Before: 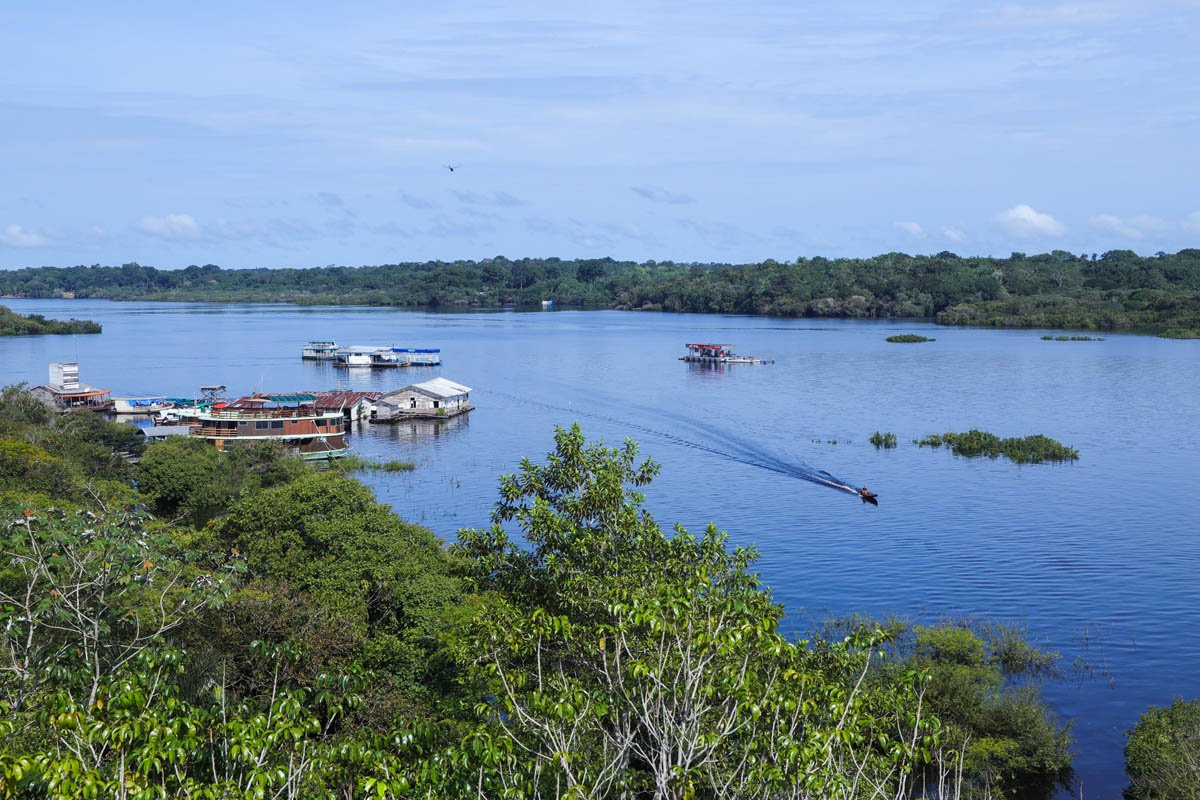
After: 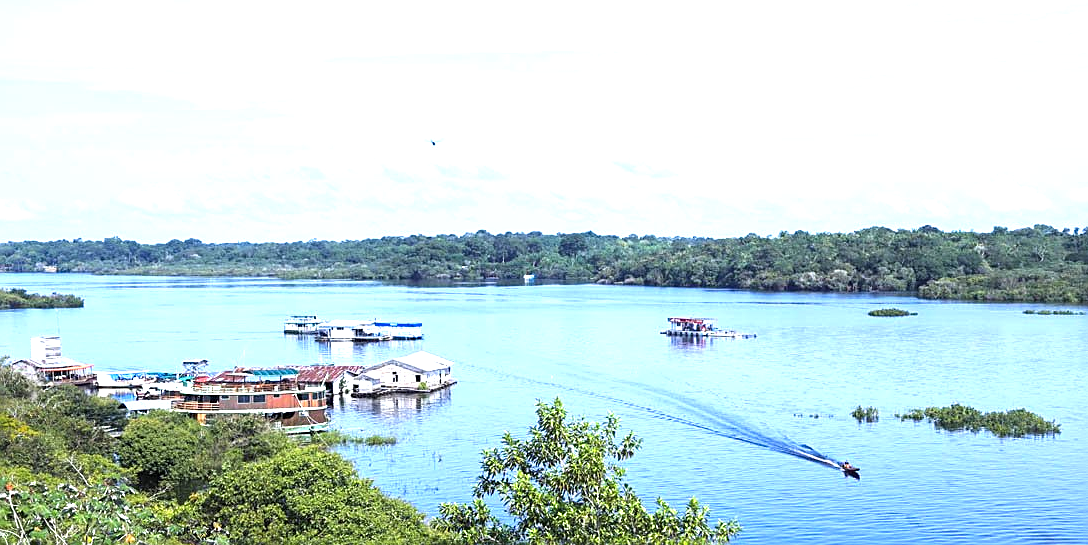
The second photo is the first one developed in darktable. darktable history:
exposure: black level correction 0, exposure 1.001 EV, compensate highlight preservation false
tone equalizer: -8 EV -0.402 EV, -7 EV -0.361 EV, -6 EV -0.363 EV, -5 EV -0.193 EV, -3 EV 0.194 EV, -2 EV 0.322 EV, -1 EV 0.399 EV, +0 EV 0.402 EV, mask exposure compensation -0.493 EV
crop: left 1.55%, top 3.359%, right 7.774%, bottom 28.493%
sharpen: on, module defaults
color correction: highlights a* -0.205, highlights b* -0.081
